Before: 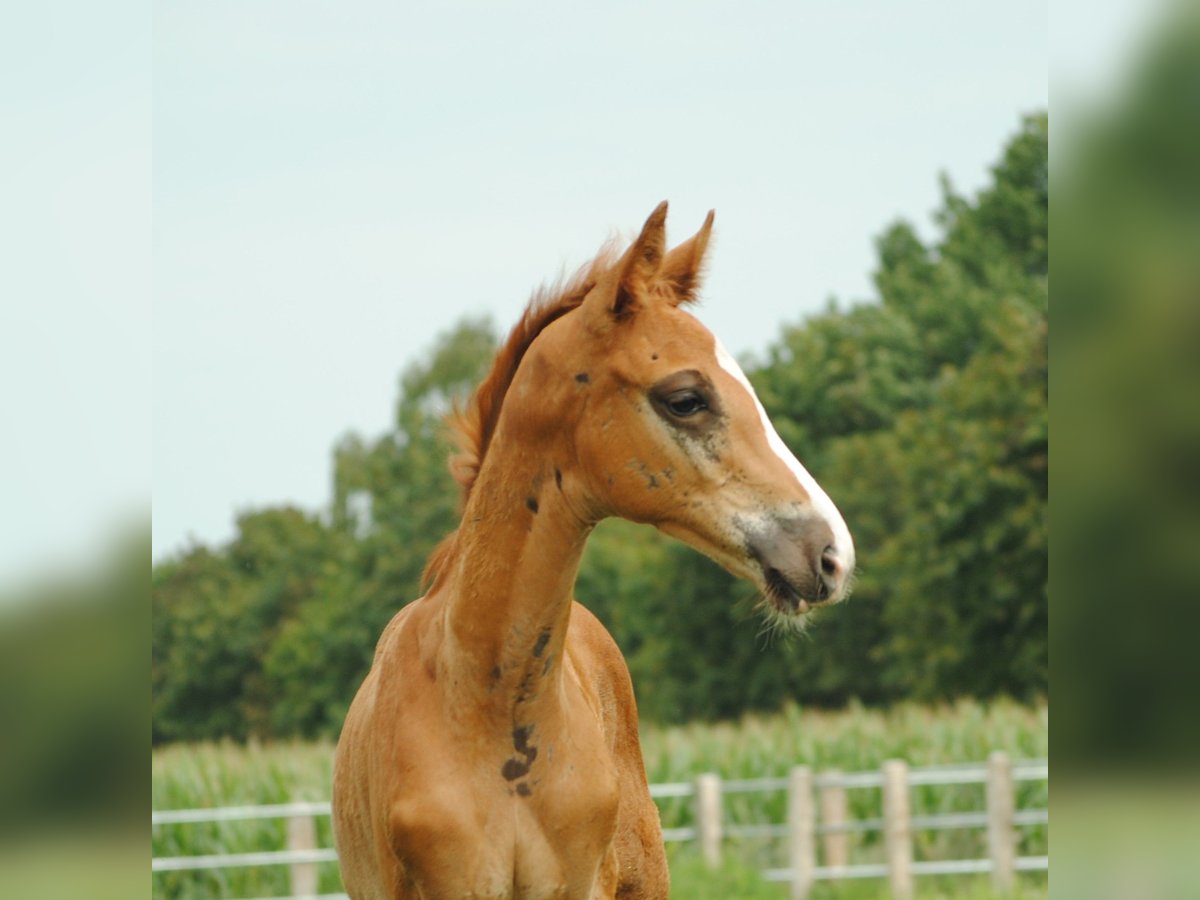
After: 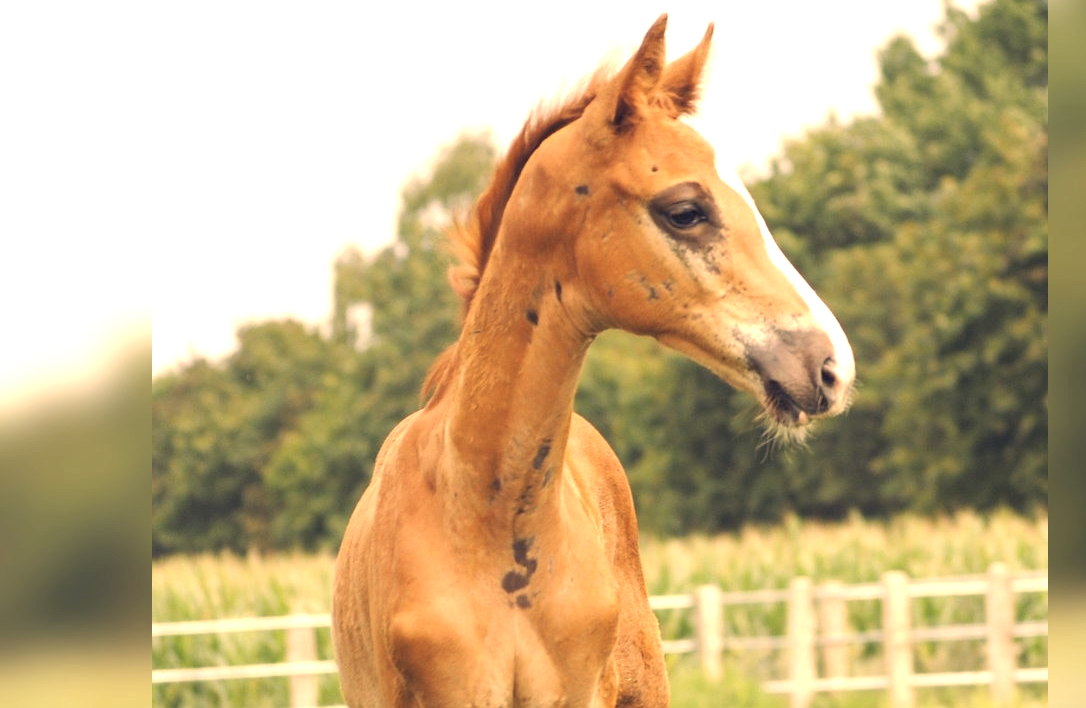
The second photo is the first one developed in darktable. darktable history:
color correction: highlights a* 20.12, highlights b* 27.31, shadows a* 3.46, shadows b* -17.28, saturation 0.757
exposure: black level correction 0.001, exposure 0.955 EV, compensate highlight preservation false
crop: top 20.958%, right 9.443%, bottom 0.274%
